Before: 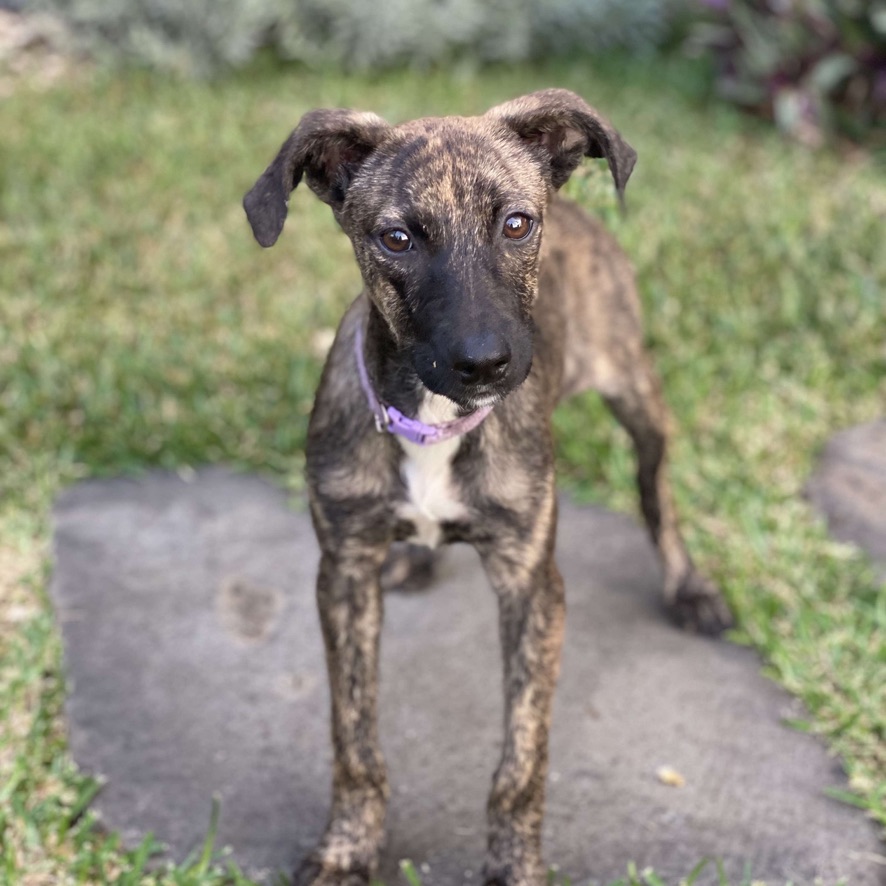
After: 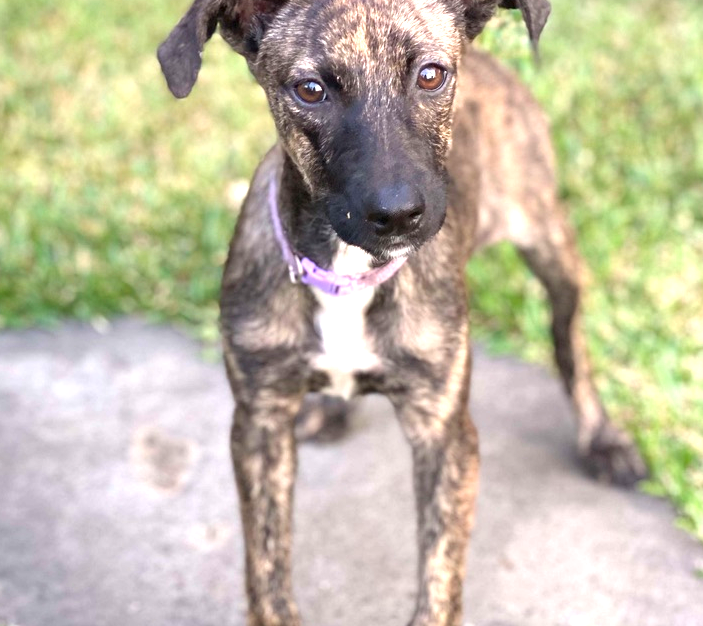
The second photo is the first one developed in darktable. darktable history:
exposure: exposure 1 EV, compensate highlight preservation false
white balance: emerald 1
crop: left 9.712%, top 16.928%, right 10.845%, bottom 12.332%
